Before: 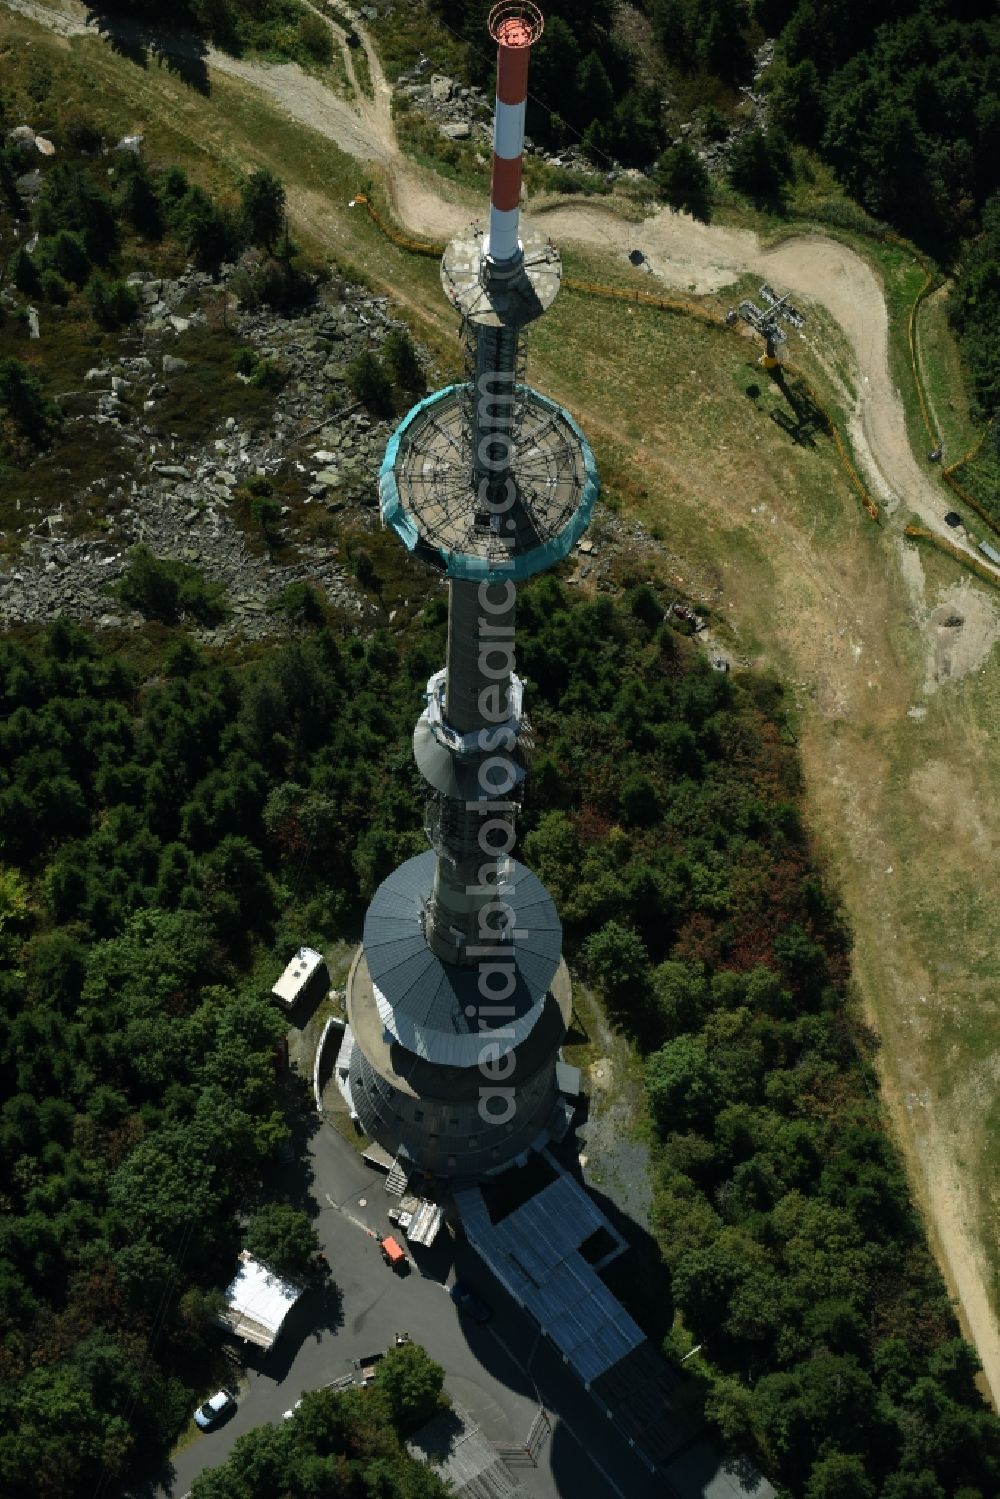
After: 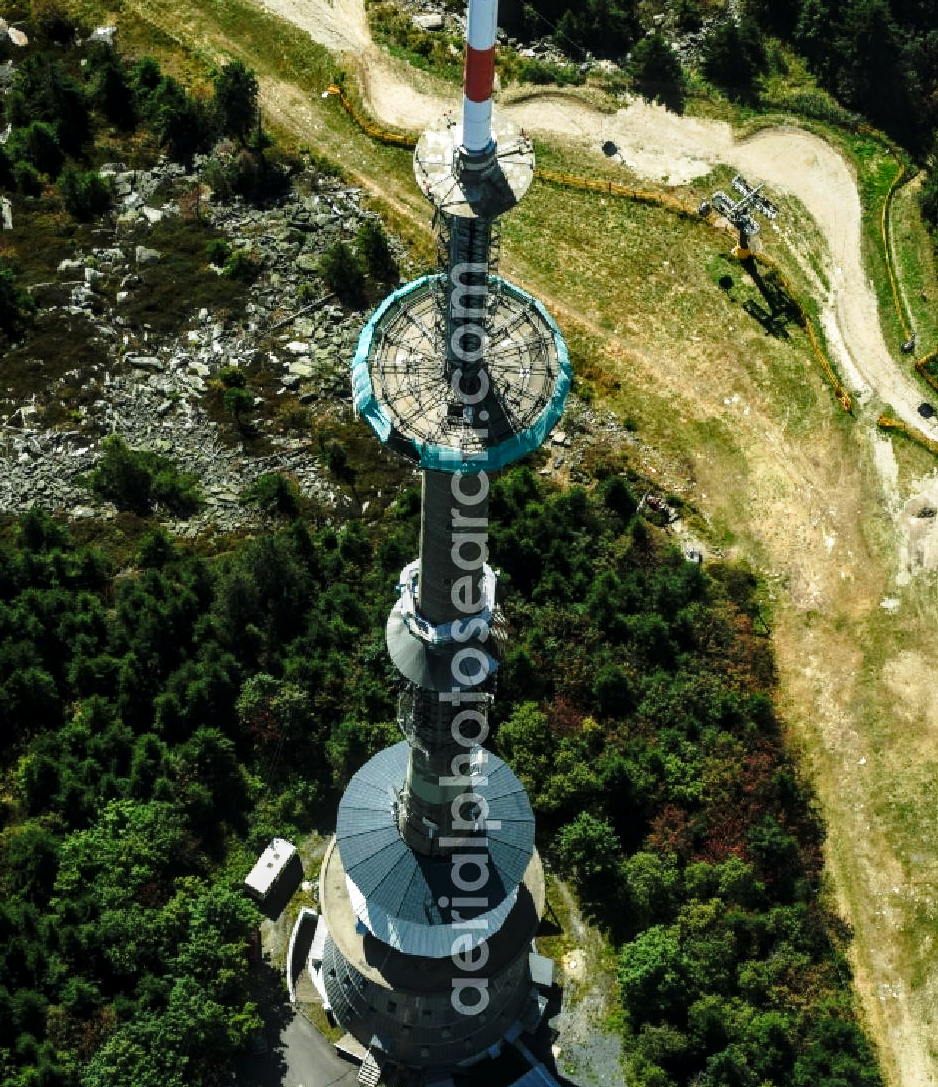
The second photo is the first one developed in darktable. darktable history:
local contrast: on, module defaults
base curve: curves: ch0 [(0, 0) (0.026, 0.03) (0.109, 0.232) (0.351, 0.748) (0.669, 0.968) (1, 1)], preserve colors none
crop: left 2.737%, top 7.287%, right 3.421%, bottom 20.179%
